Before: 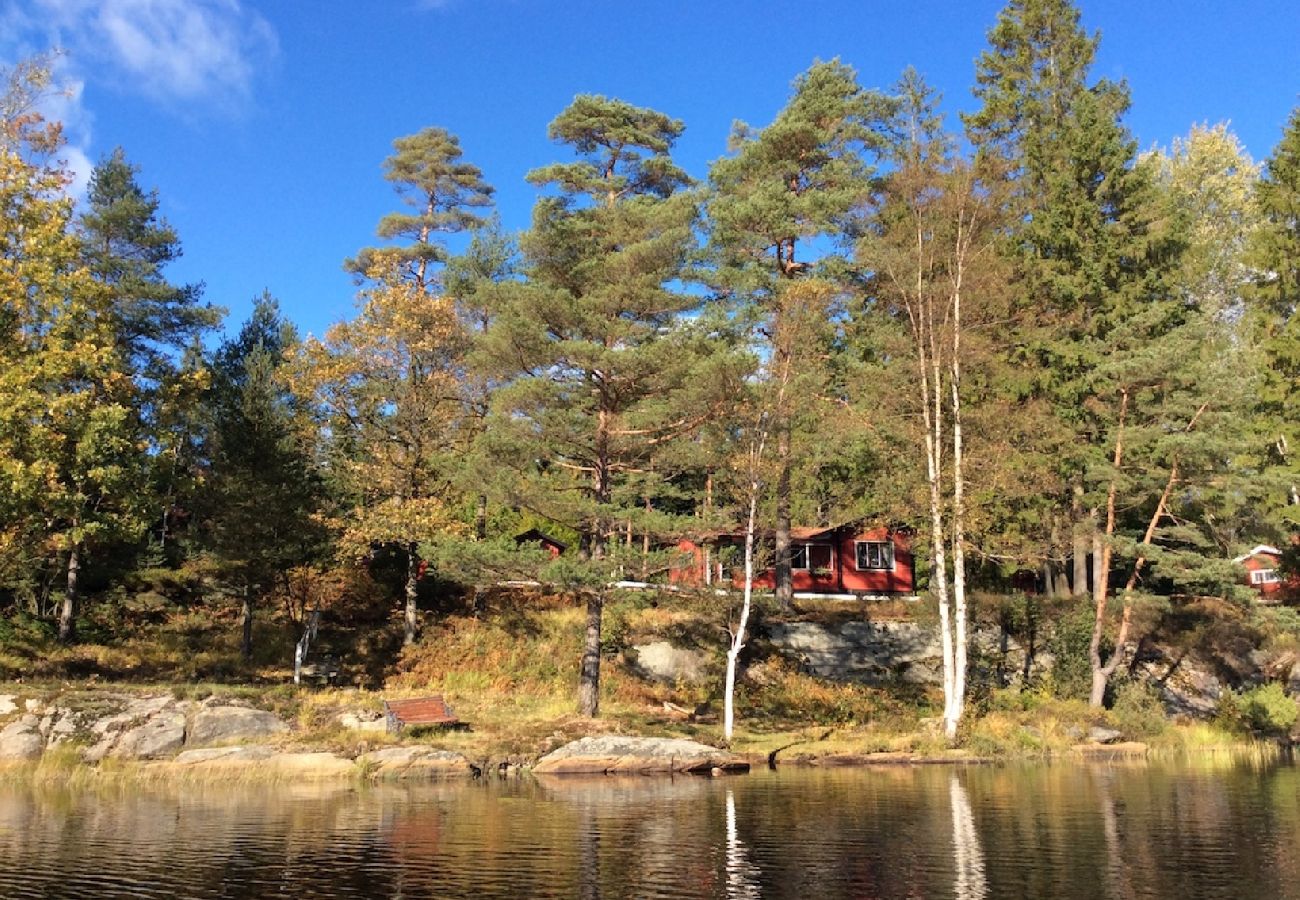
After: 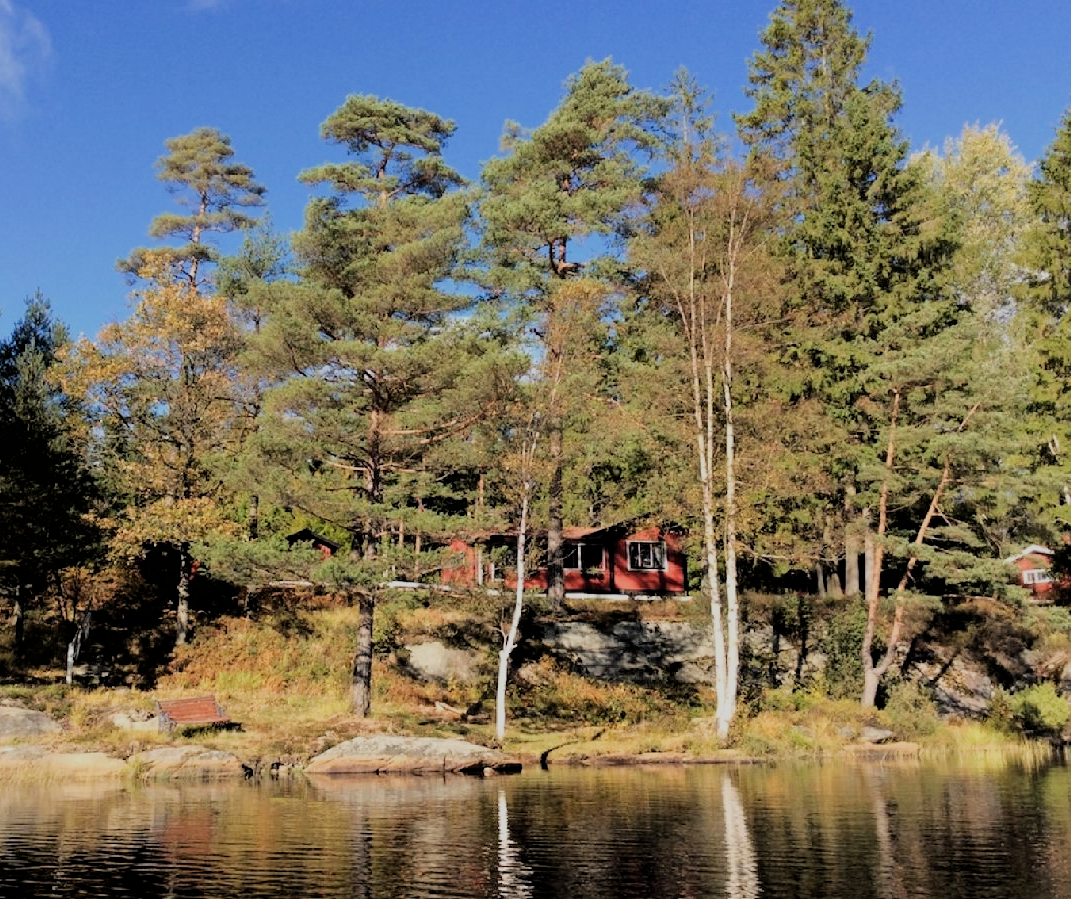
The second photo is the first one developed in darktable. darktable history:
filmic rgb: black relative exposure -4.14 EV, white relative exposure 5.1 EV, hardness 2.11, contrast 1.165
crop: left 17.582%, bottom 0.031%
